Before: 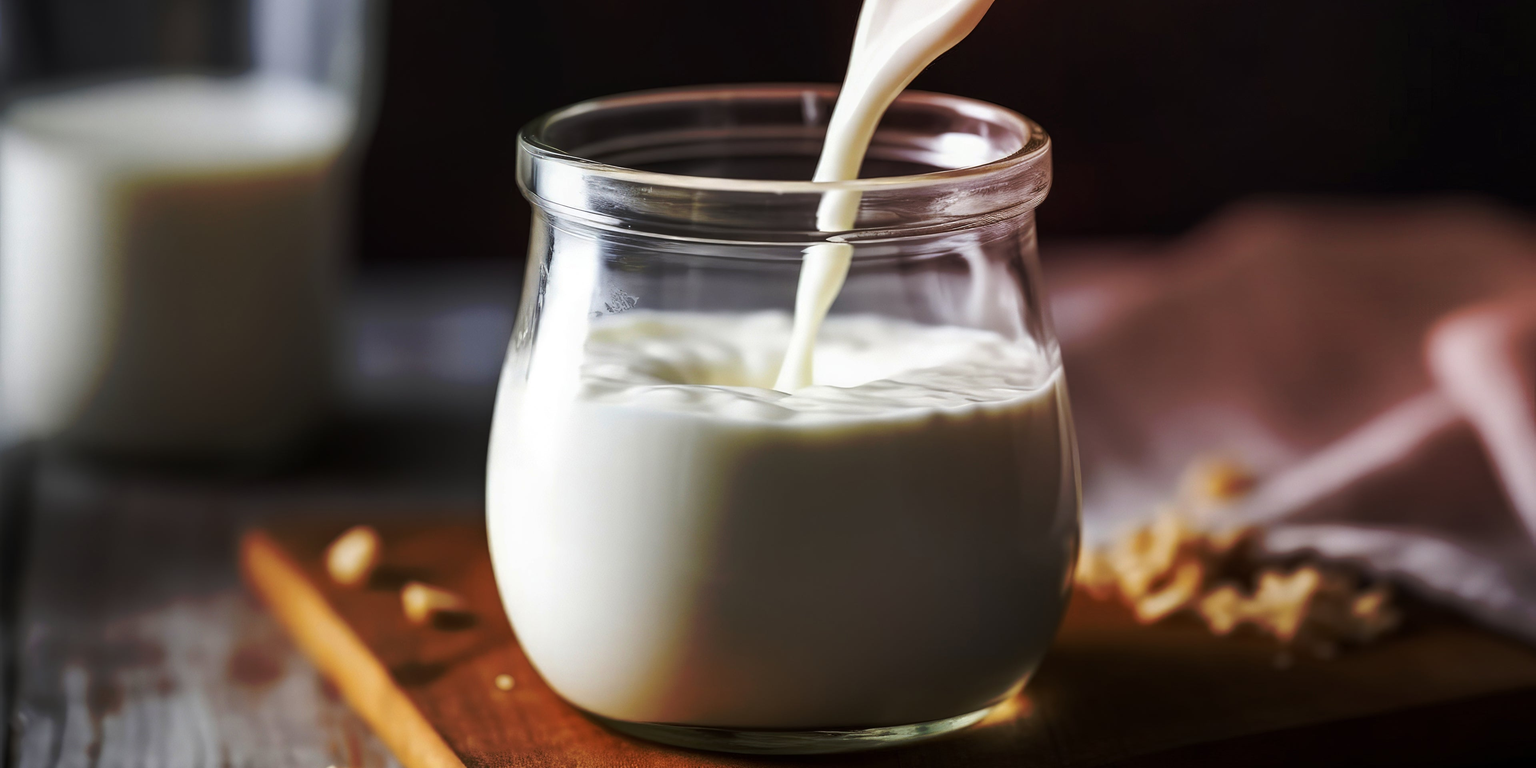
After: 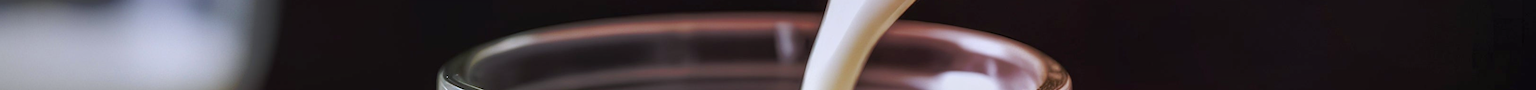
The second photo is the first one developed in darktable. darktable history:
graduated density: hue 238.83°, saturation 50%
tone equalizer: -8 EV 1 EV, -7 EV 1 EV, -6 EV 1 EV, -5 EV 1 EV, -4 EV 1 EV, -3 EV 0.75 EV, -2 EV 0.5 EV, -1 EV 0.25 EV
crop and rotate: left 9.644%, top 9.491%, right 6.021%, bottom 80.509%
